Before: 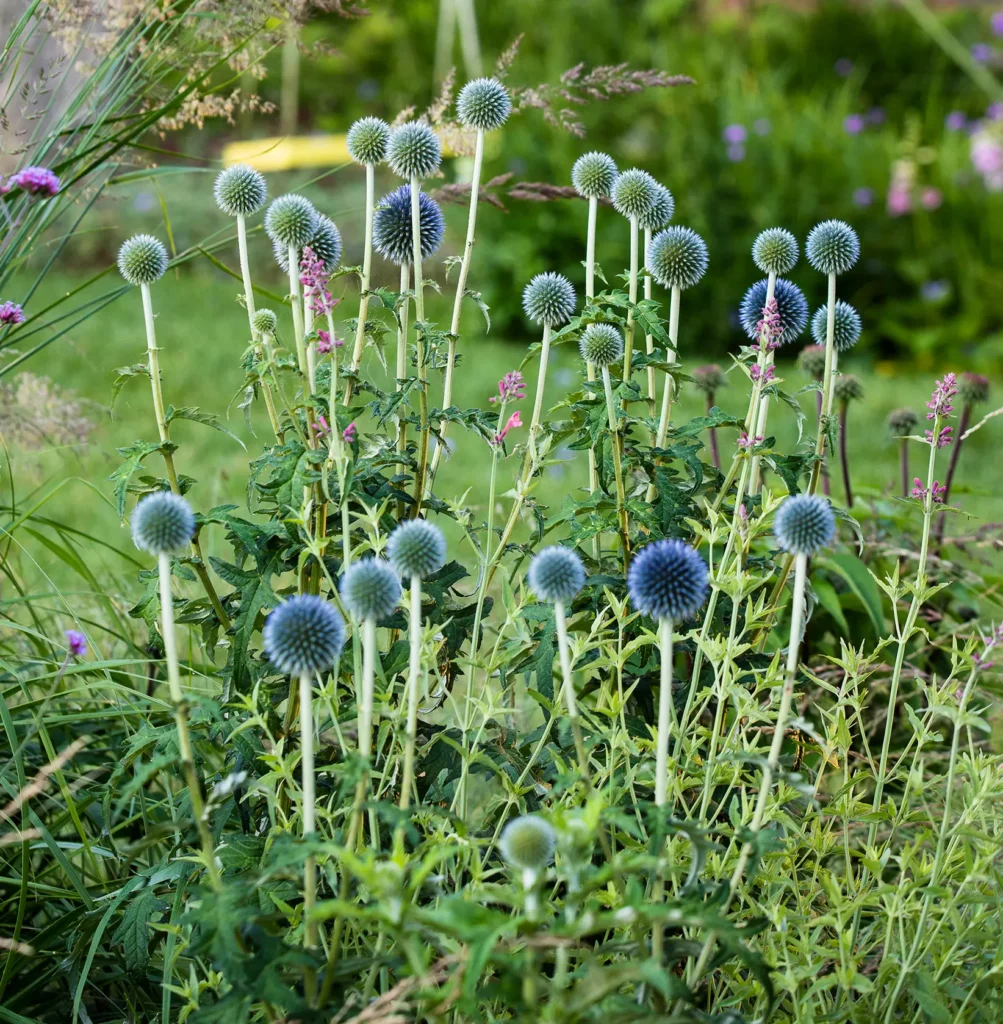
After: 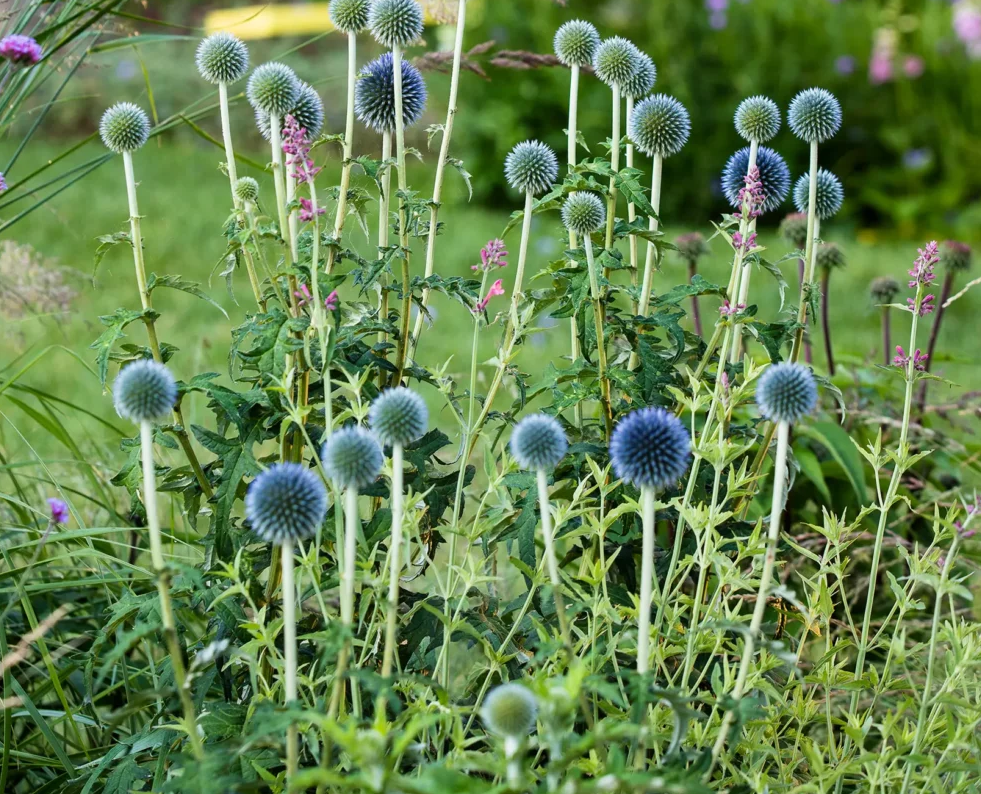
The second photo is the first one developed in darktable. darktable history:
crop and rotate: left 1.891%, top 12.936%, right 0.23%, bottom 9.475%
